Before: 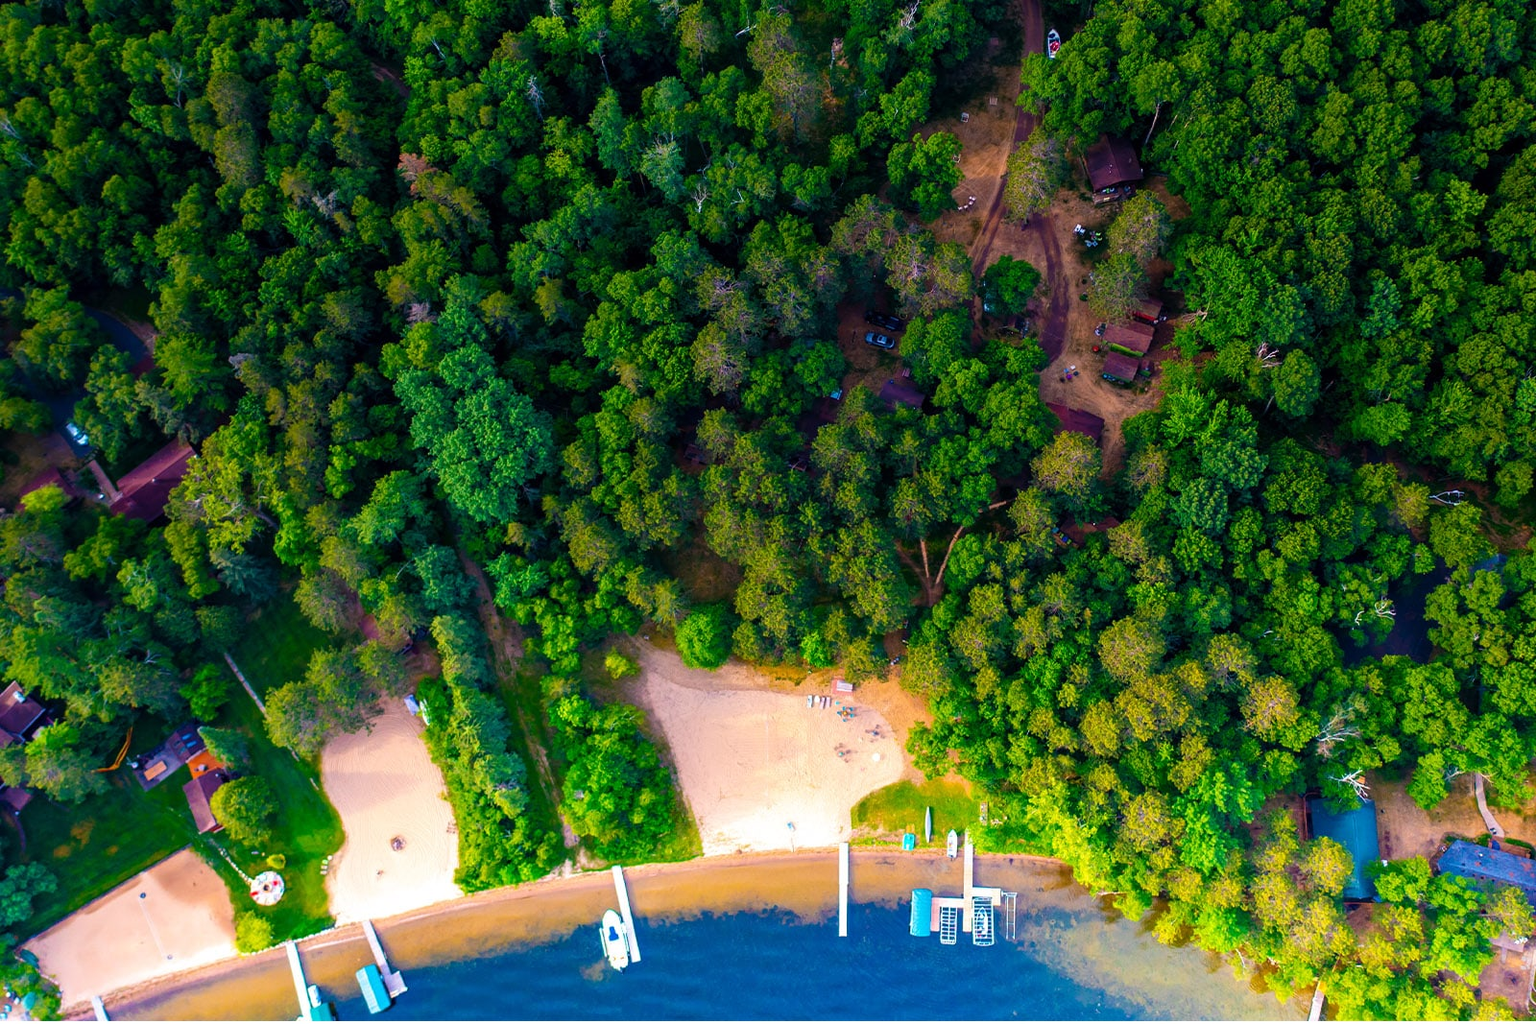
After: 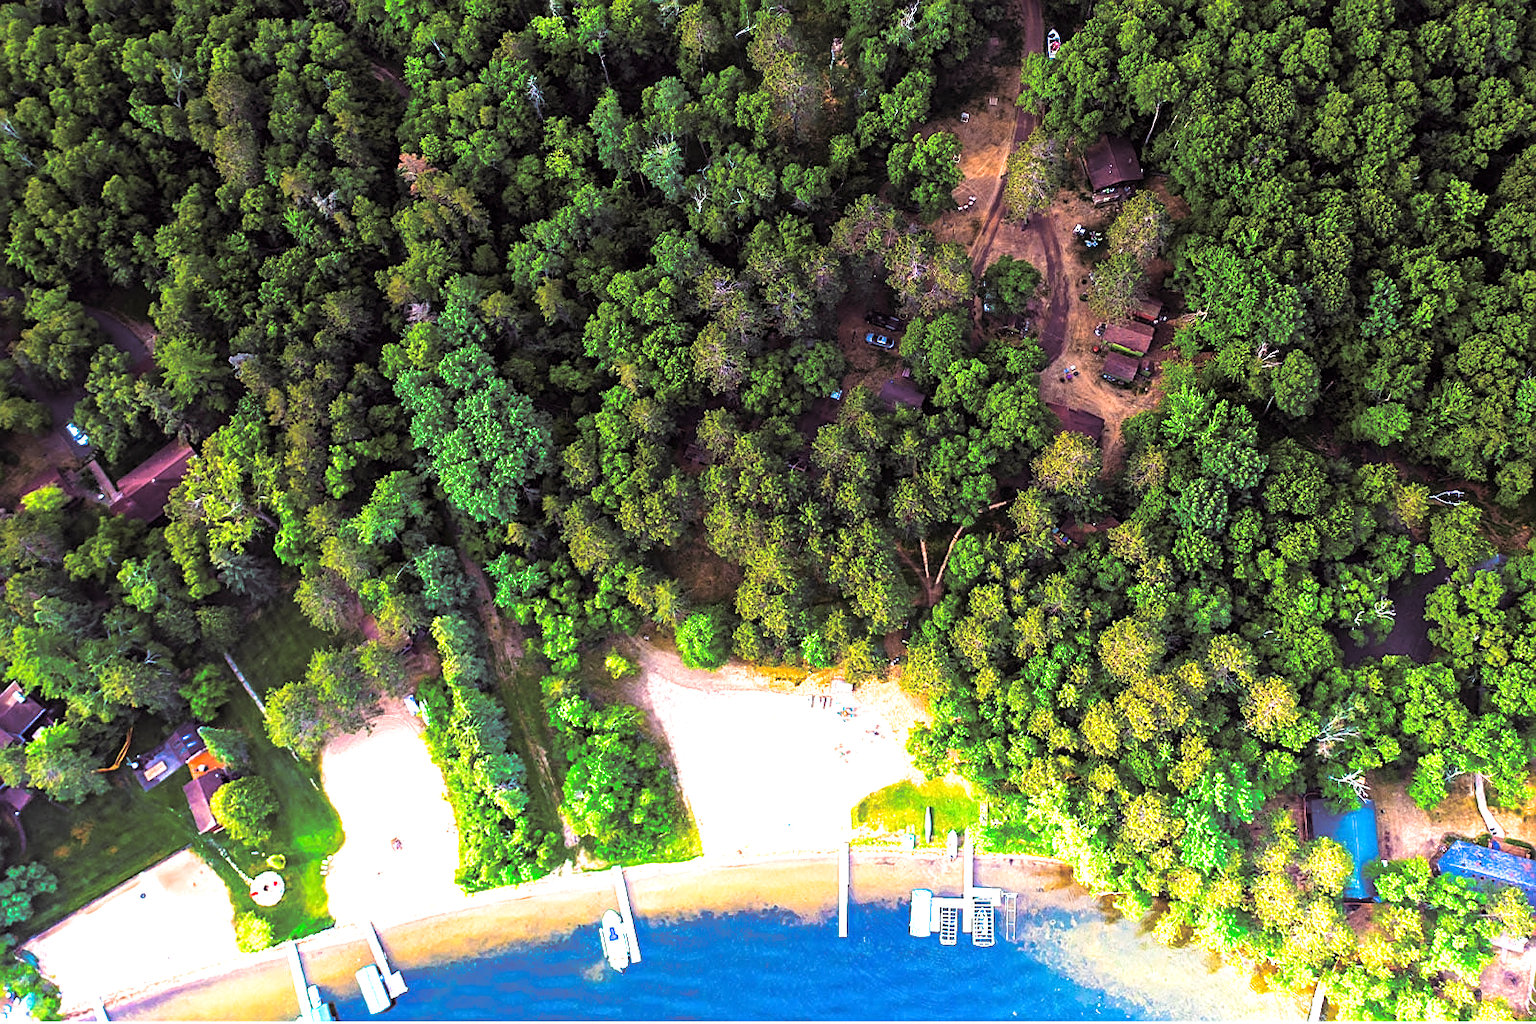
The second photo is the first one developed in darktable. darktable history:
sharpen: on, module defaults
exposure: exposure 1.15 EV, compensate highlight preservation false
split-toning: shadows › saturation 0.24, highlights › hue 54°, highlights › saturation 0.24
